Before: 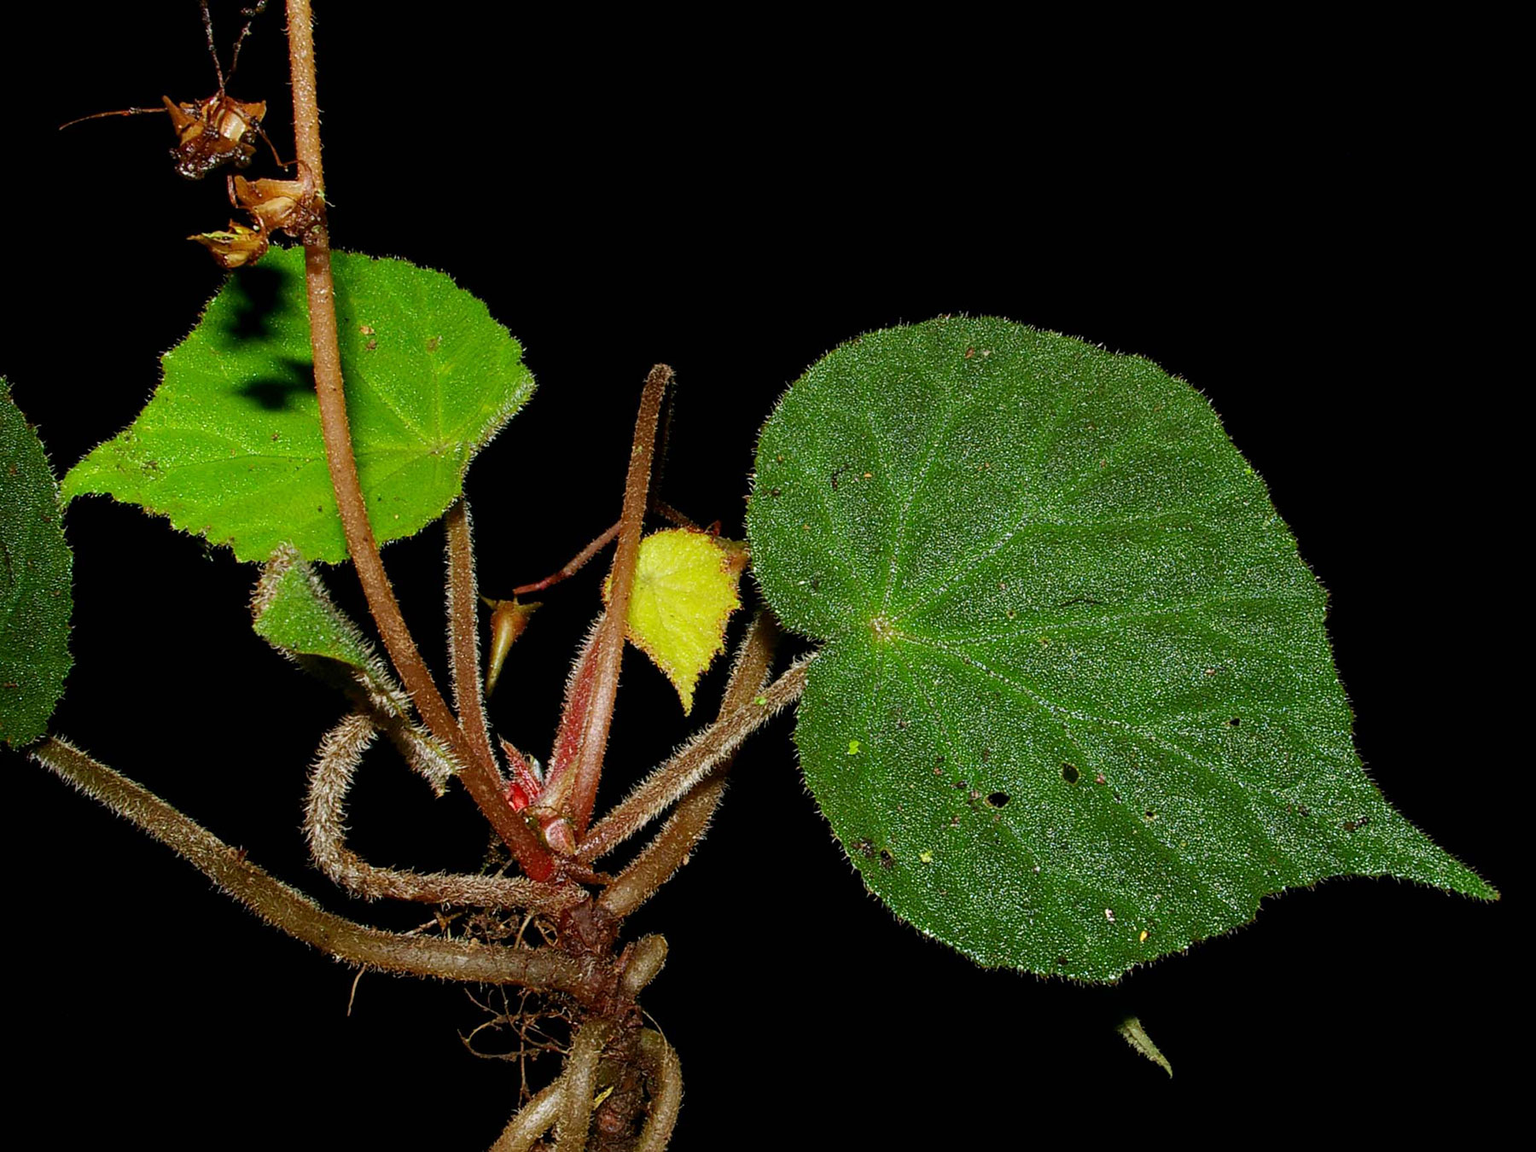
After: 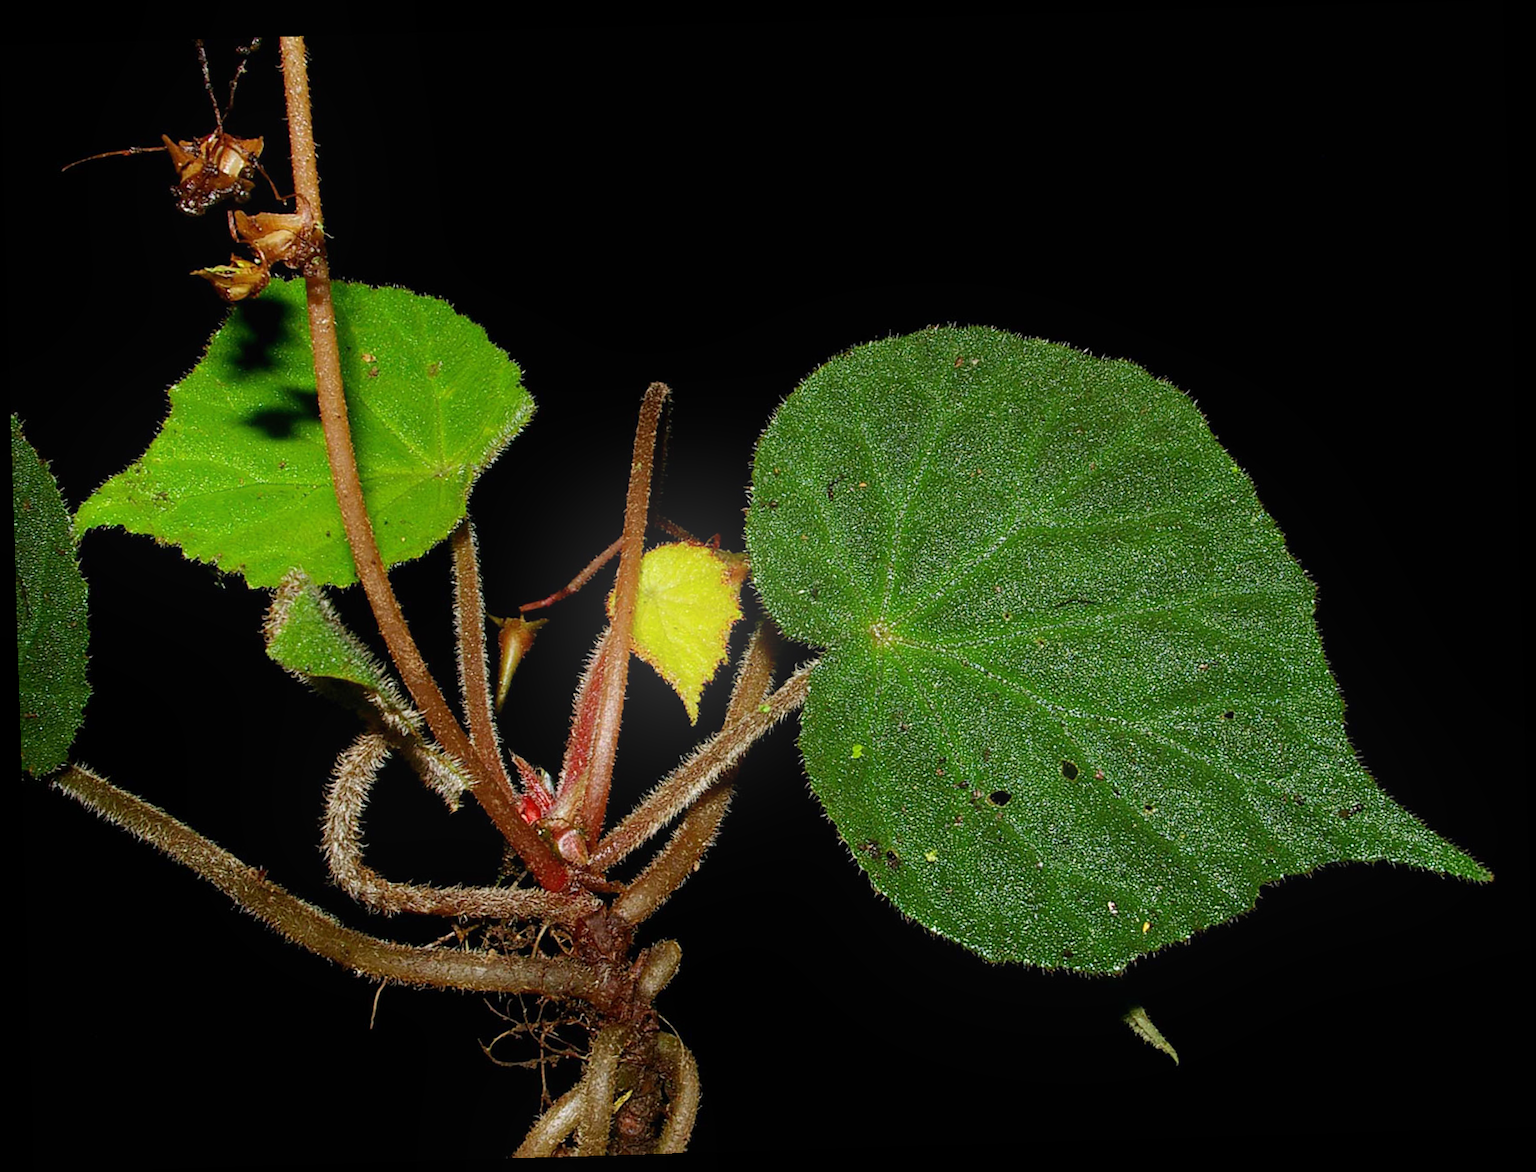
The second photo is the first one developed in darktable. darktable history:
bloom: on, module defaults
rotate and perspective: rotation -1.75°, automatic cropping off
